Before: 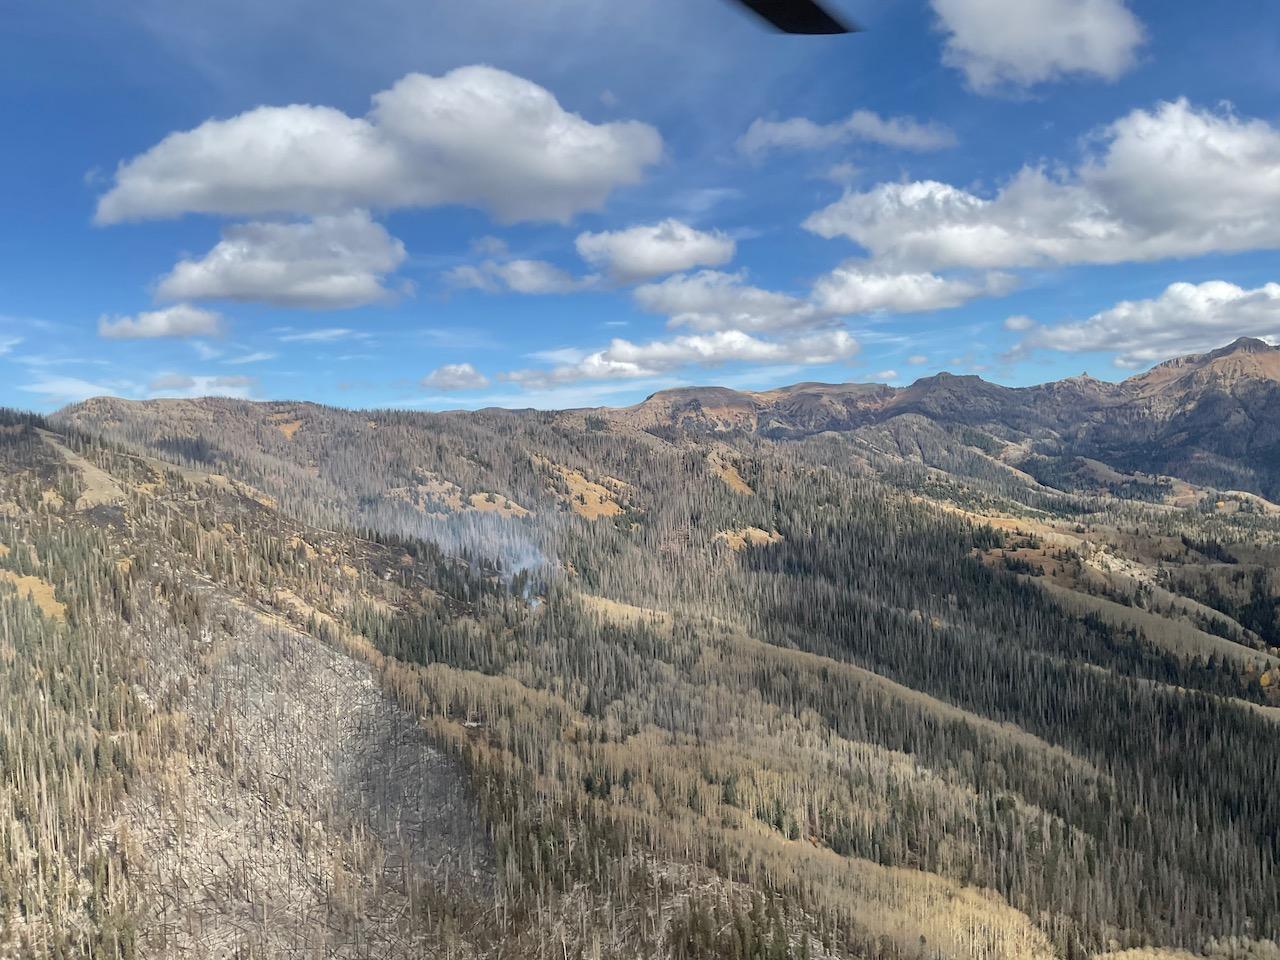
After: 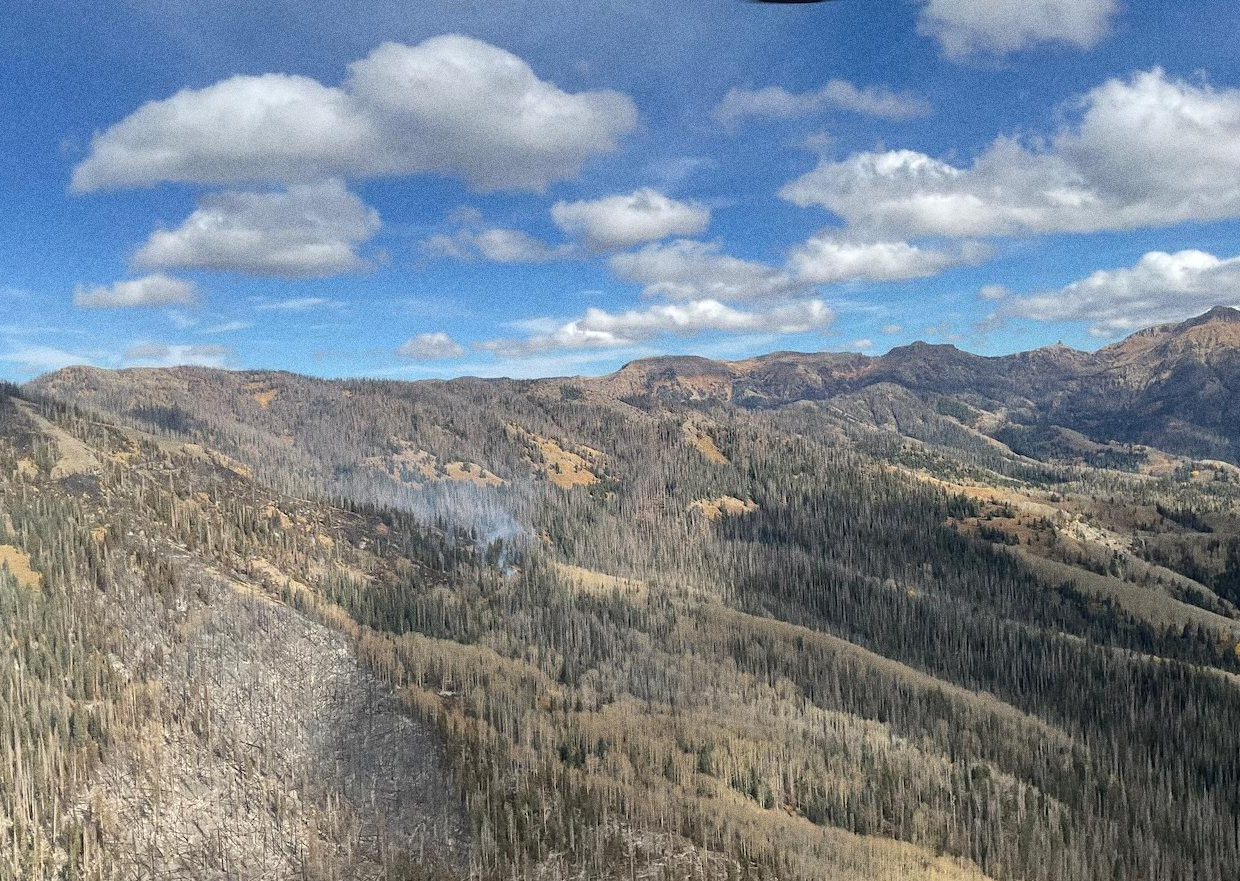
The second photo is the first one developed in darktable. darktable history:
crop: left 1.964%, top 3.251%, right 1.122%, bottom 4.933%
grain: coarseness 0.09 ISO, strength 40%
